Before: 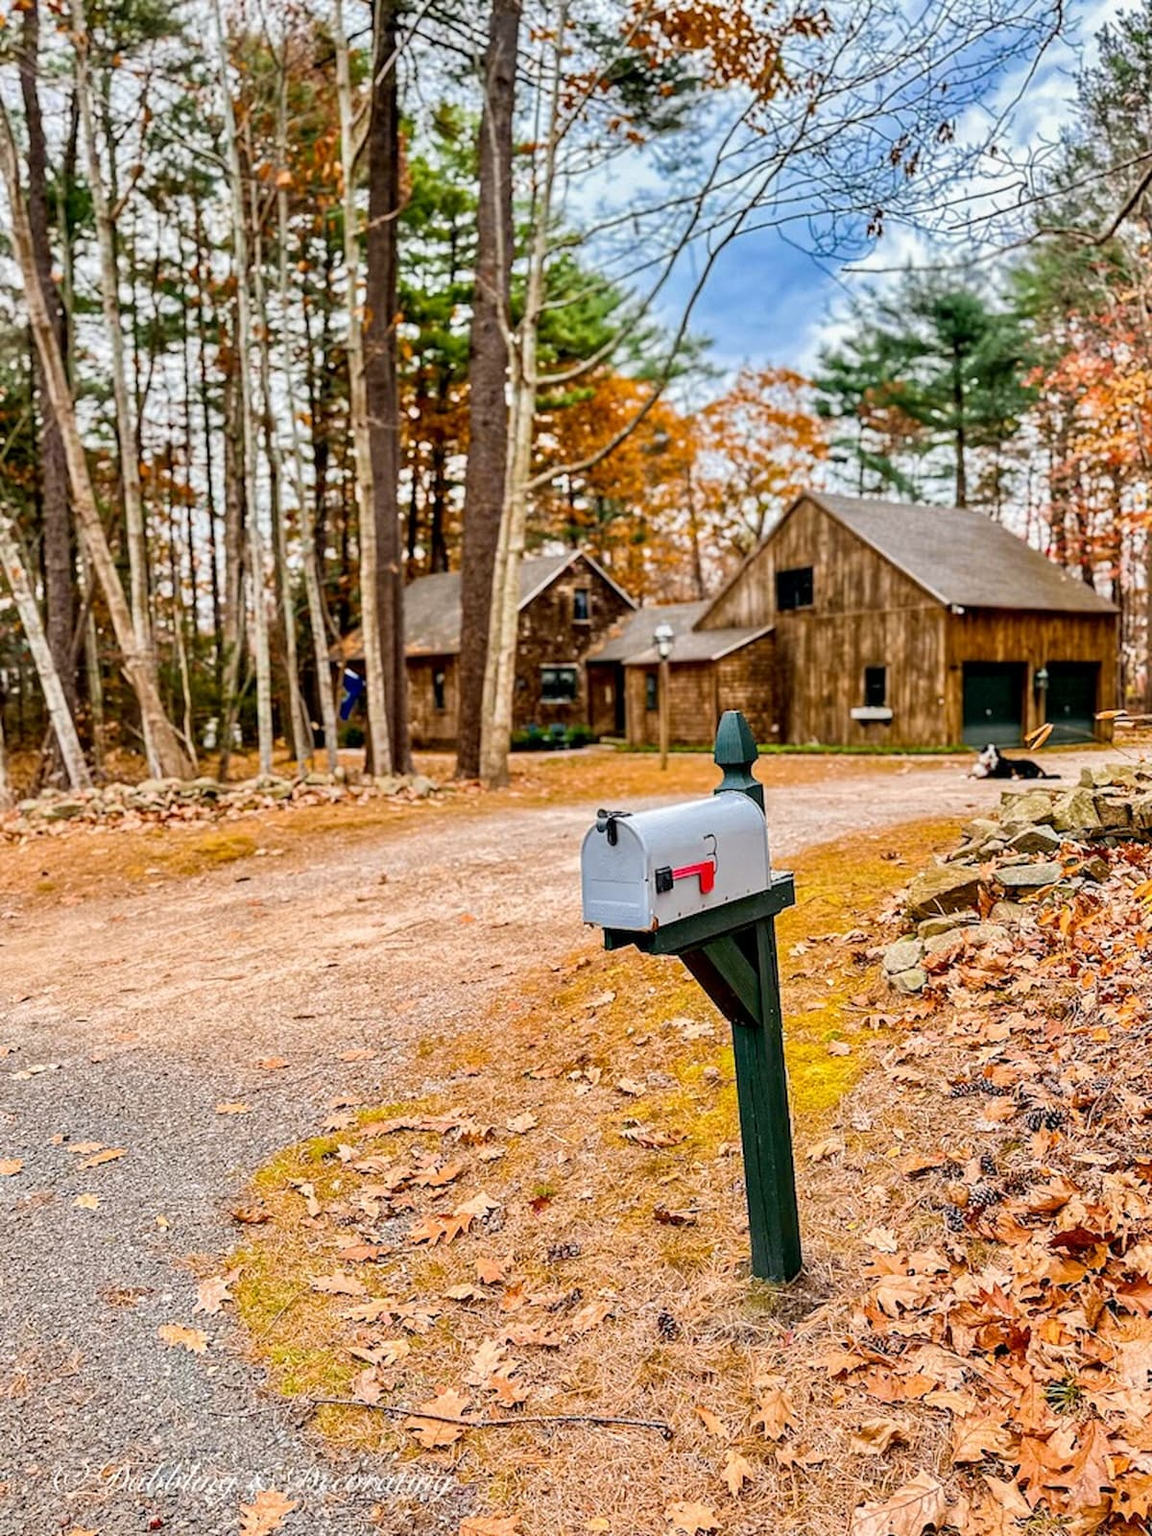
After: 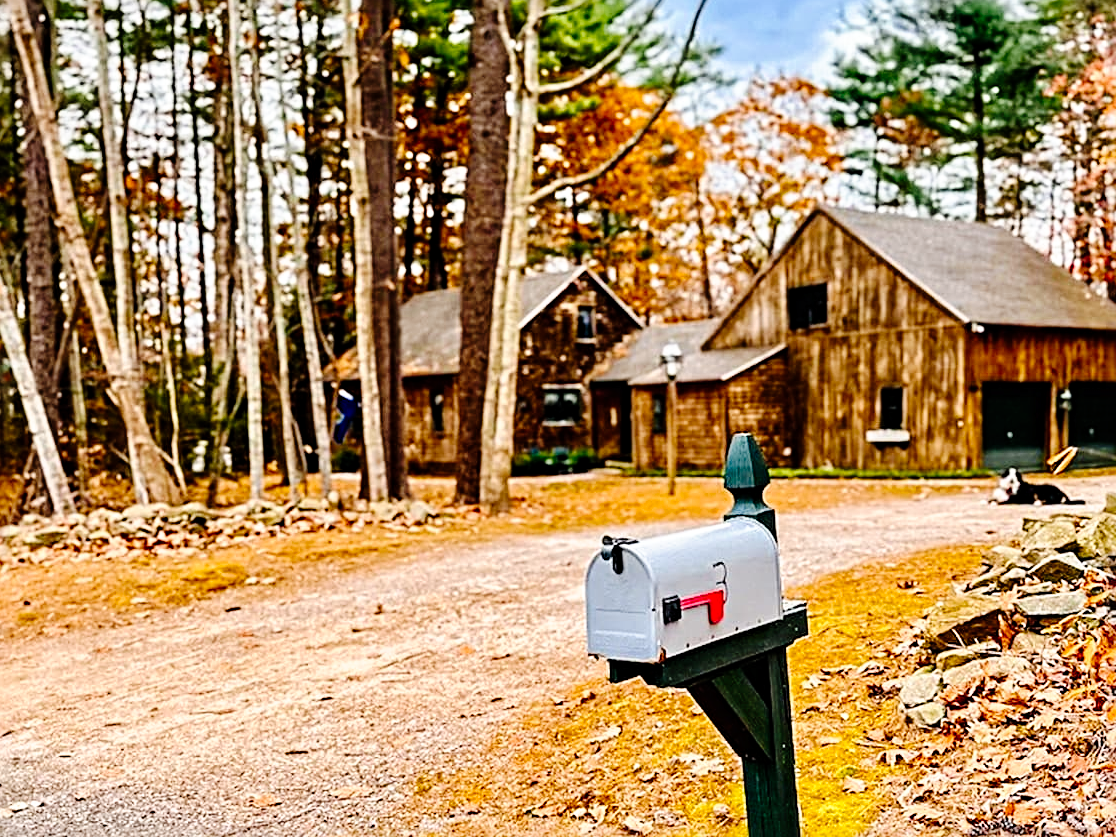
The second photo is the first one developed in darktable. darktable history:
levels: levels [0, 0.499, 1]
crop: left 1.744%, top 19.225%, right 5.069%, bottom 28.357%
tone curve: curves: ch0 [(0, 0) (0.003, 0.003) (0.011, 0.005) (0.025, 0.008) (0.044, 0.012) (0.069, 0.02) (0.1, 0.031) (0.136, 0.047) (0.177, 0.088) (0.224, 0.141) (0.277, 0.222) (0.335, 0.32) (0.399, 0.422) (0.468, 0.523) (0.543, 0.621) (0.623, 0.715) (0.709, 0.796) (0.801, 0.88) (0.898, 0.962) (1, 1)], preserve colors none
sharpen: radius 4
